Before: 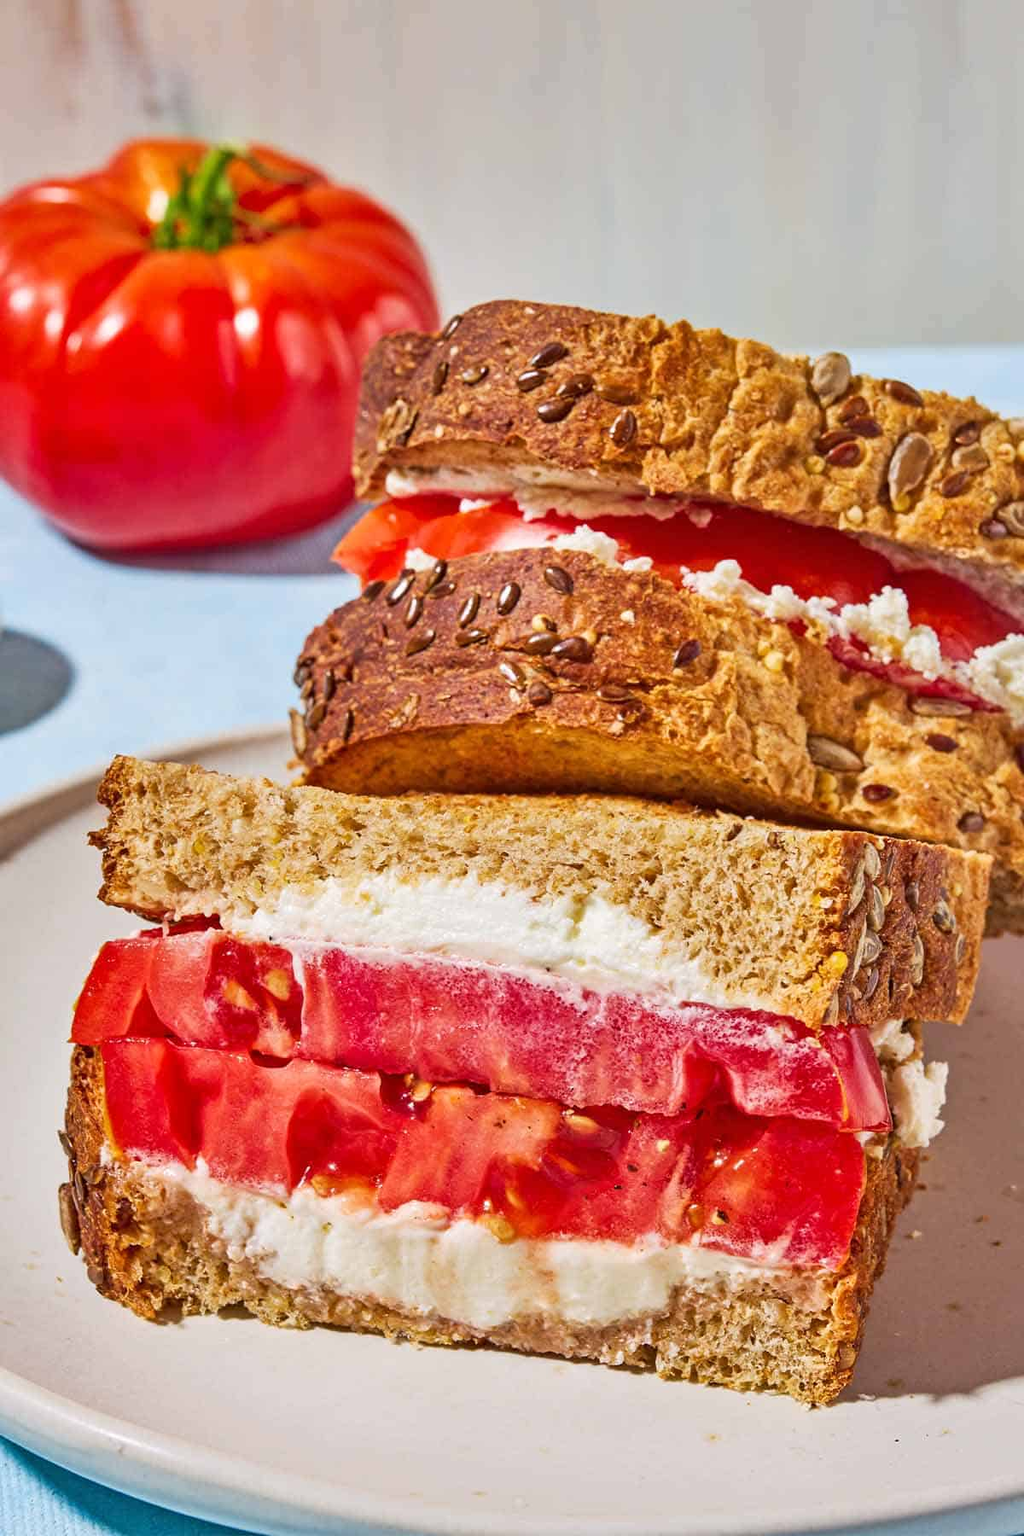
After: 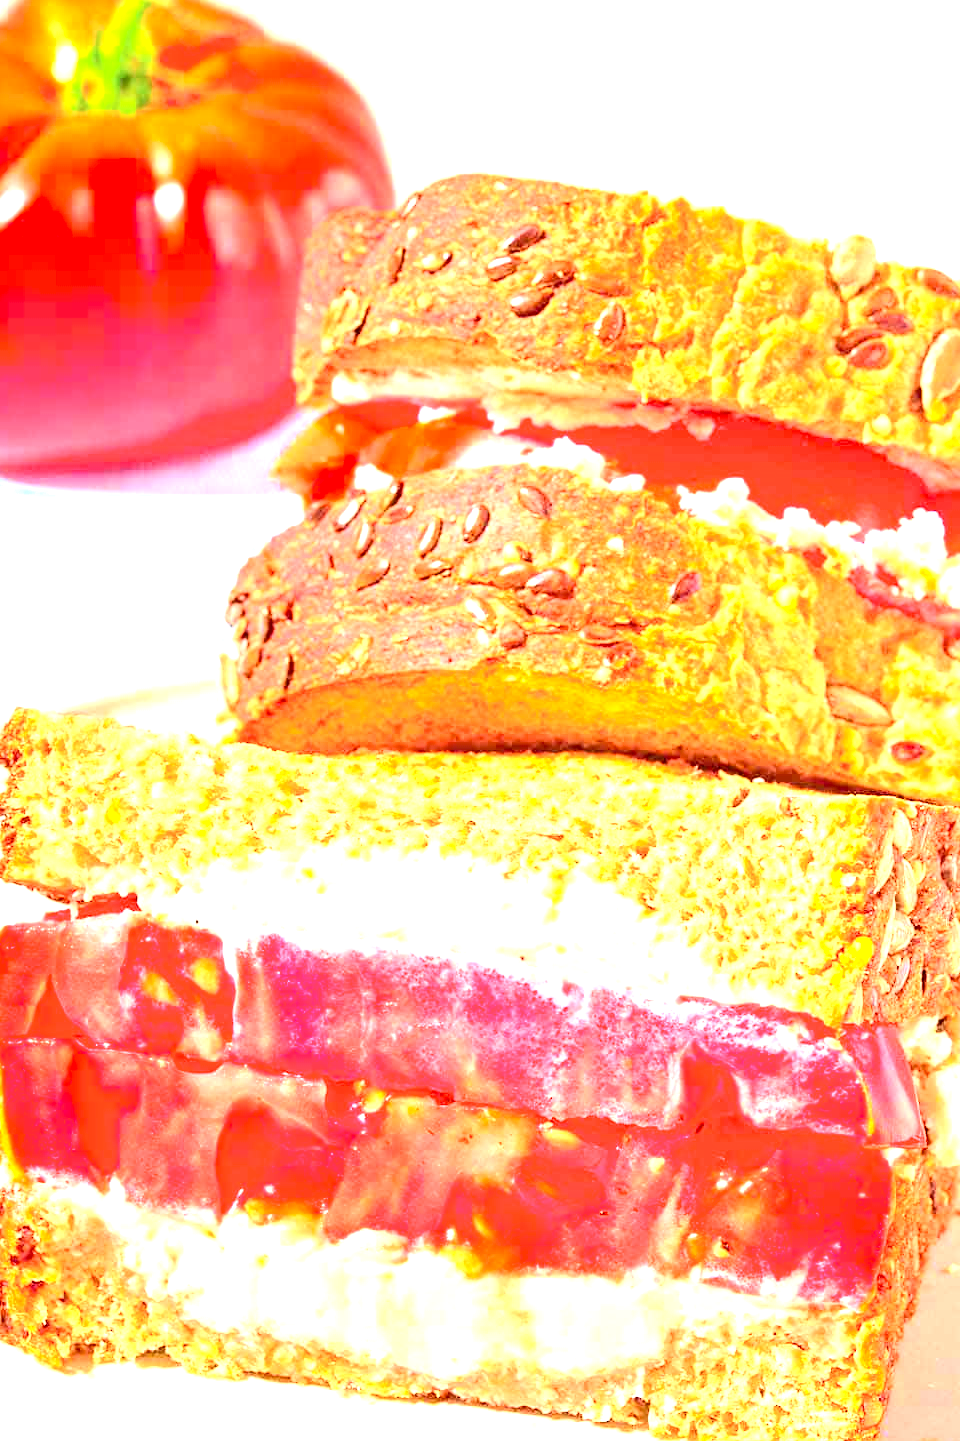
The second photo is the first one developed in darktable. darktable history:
crop and rotate: left 10.065%, top 9.89%, right 9.895%, bottom 10.008%
exposure: black level correction 0.001, exposure 1.732 EV, compensate highlight preservation false
tone curve: curves: ch0 [(0, 0) (0.055, 0.057) (0.258, 0.307) (0.434, 0.543) (0.517, 0.657) (0.745, 0.874) (1, 1)]; ch1 [(0, 0) (0.346, 0.307) (0.418, 0.383) (0.46, 0.439) (0.482, 0.493) (0.502, 0.503) (0.517, 0.514) (0.55, 0.561) (0.588, 0.603) (0.646, 0.688) (1, 1)]; ch2 [(0, 0) (0.346, 0.34) (0.431, 0.45) (0.485, 0.499) (0.5, 0.503) (0.527, 0.525) (0.545, 0.562) (0.679, 0.706) (1, 1)], color space Lab, independent channels, preserve colors none
tone equalizer: -8 EV -0.72 EV, -7 EV -0.716 EV, -6 EV -0.573 EV, -5 EV -0.401 EV, -3 EV 0.39 EV, -2 EV 0.6 EV, -1 EV 0.677 EV, +0 EV 0.75 EV, mask exposure compensation -0.514 EV
